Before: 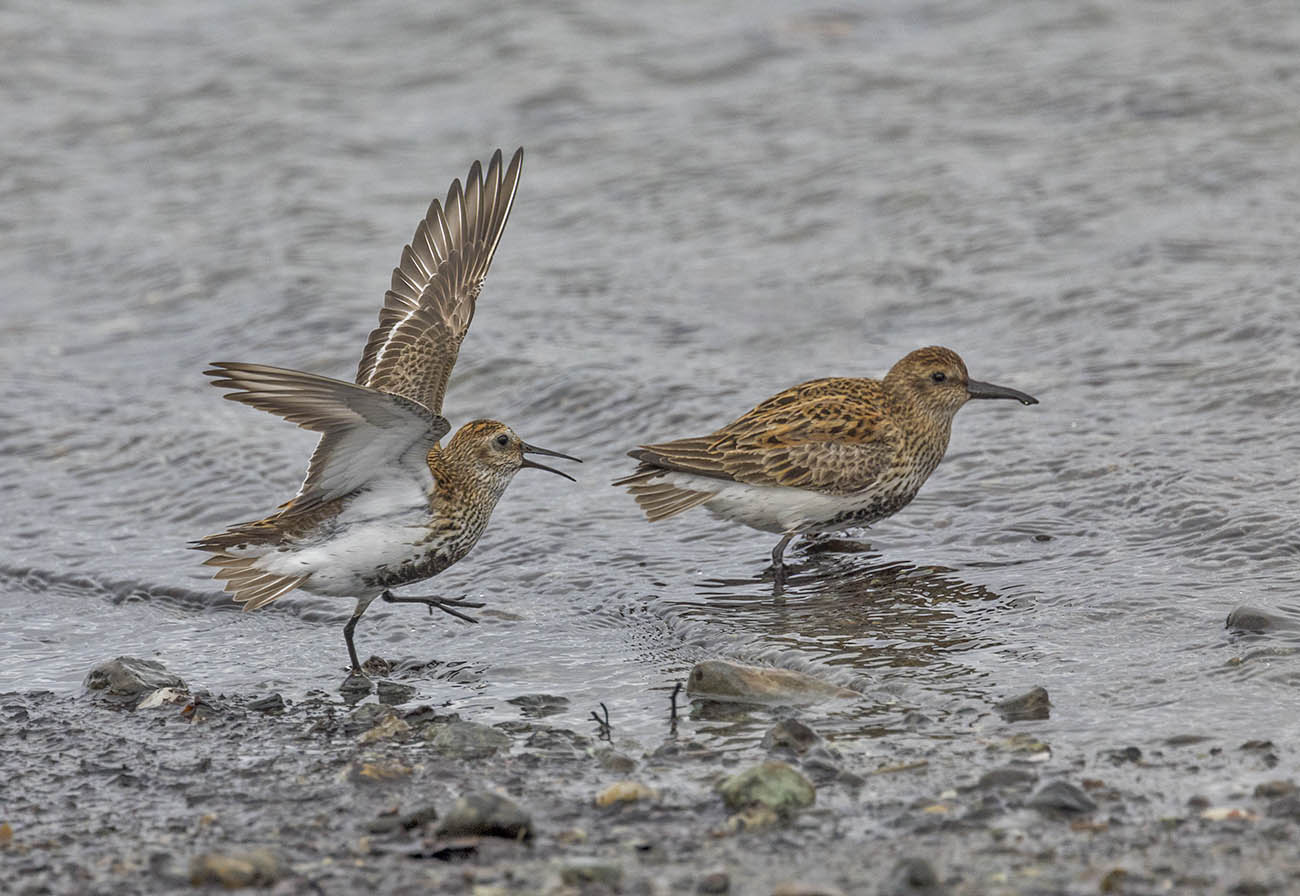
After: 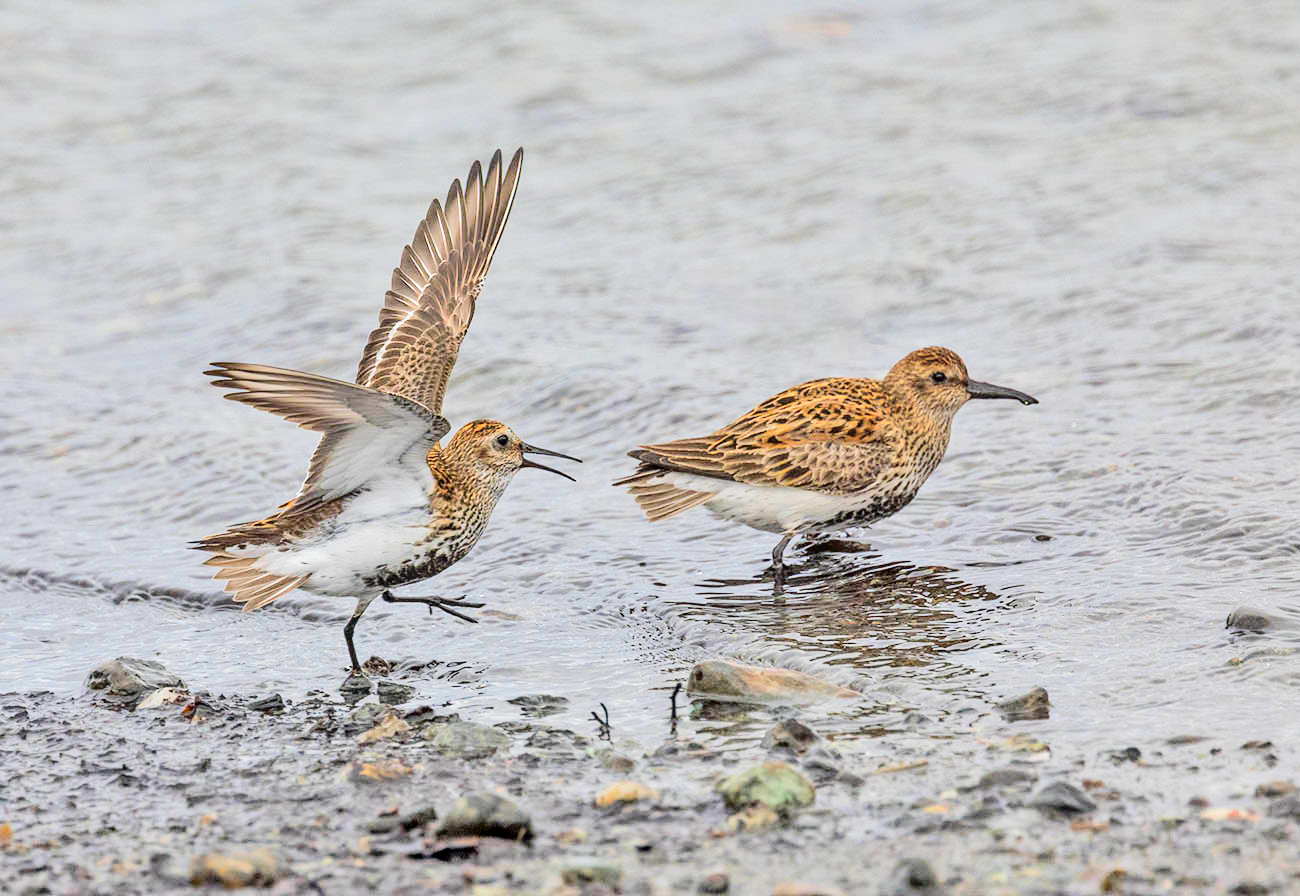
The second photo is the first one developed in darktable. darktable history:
contrast brightness saturation: contrast 0.132, brightness -0.051, saturation 0.16
tone equalizer: -7 EV 0.141 EV, -6 EV 0.58 EV, -5 EV 1.17 EV, -4 EV 1.3 EV, -3 EV 1.13 EV, -2 EV 0.6 EV, -1 EV 0.165 EV, edges refinement/feathering 500, mask exposure compensation -1.57 EV, preserve details no
